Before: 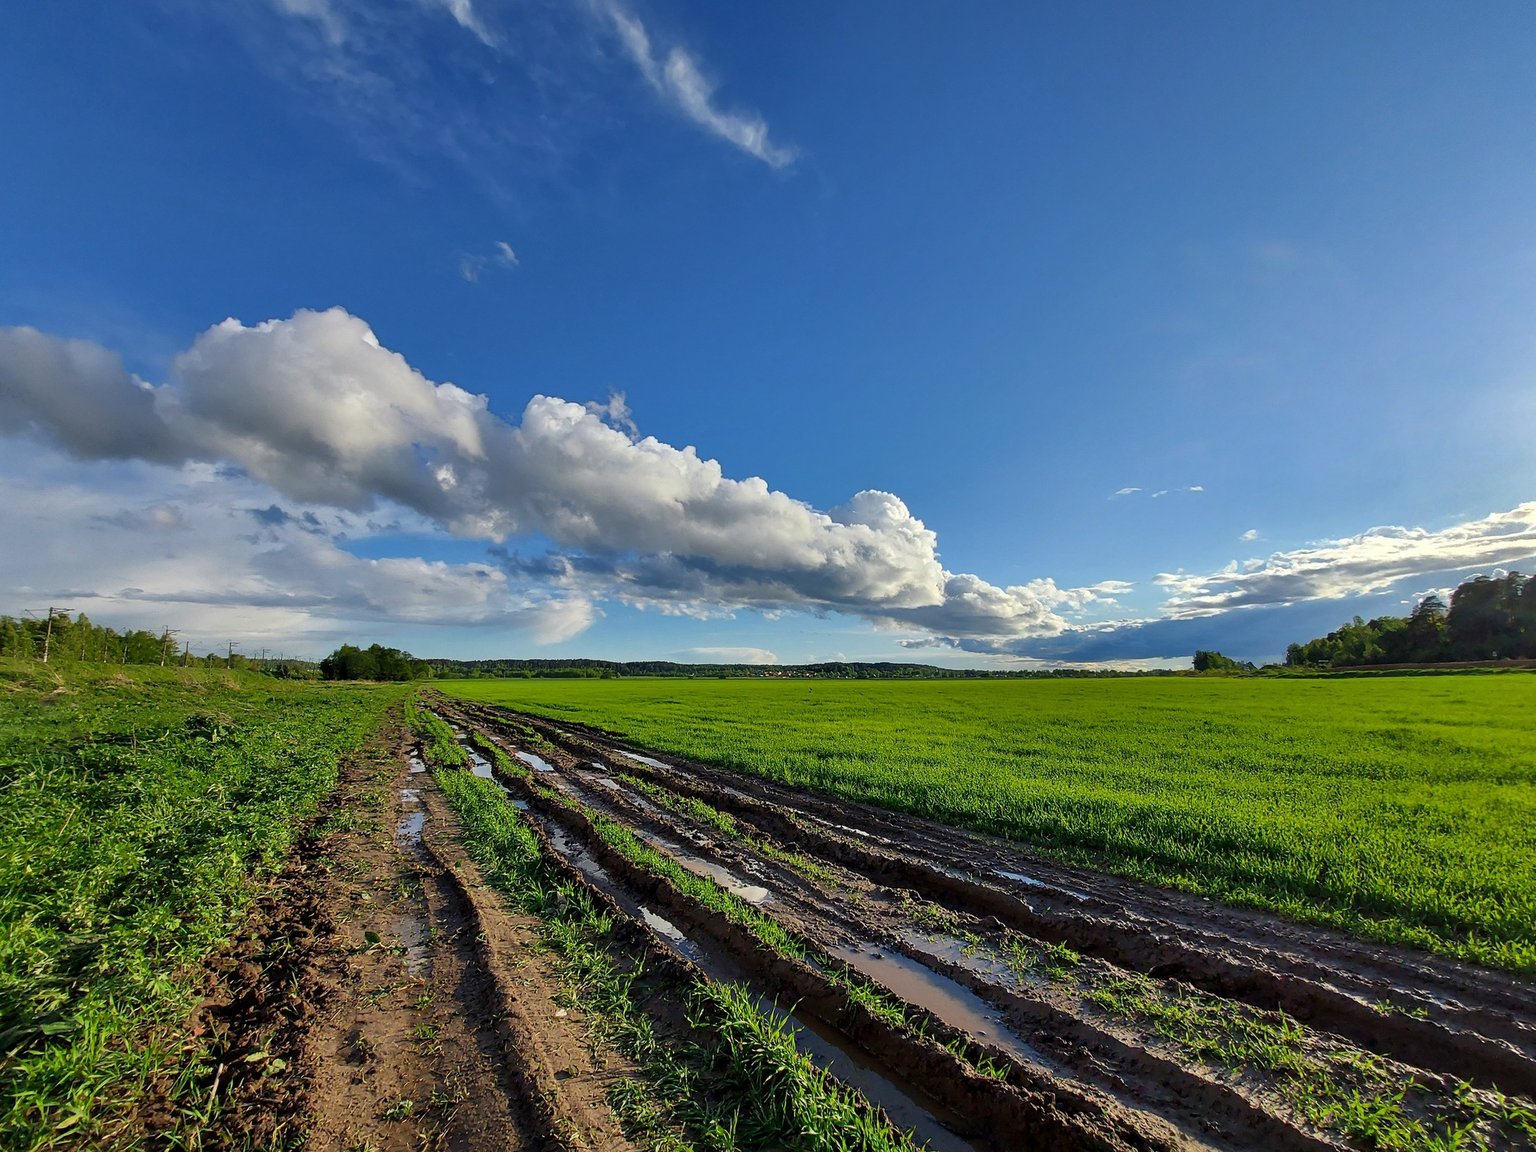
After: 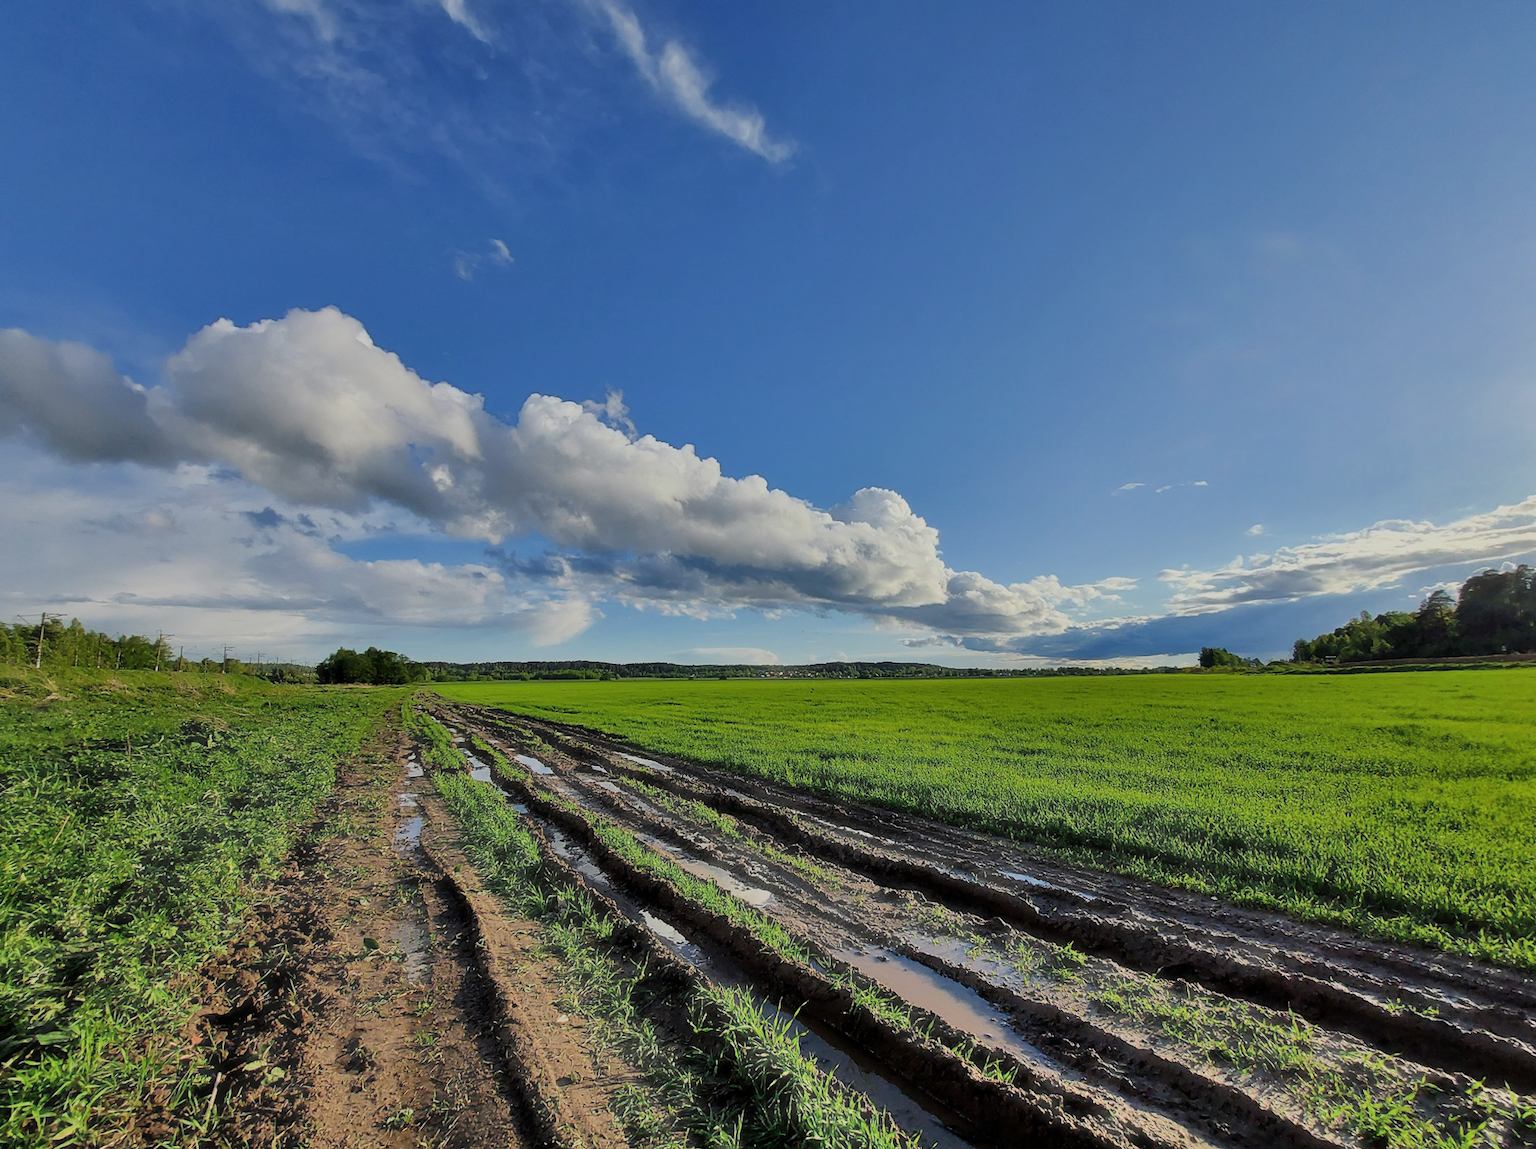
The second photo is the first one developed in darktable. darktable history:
shadows and highlights: shadows 49, highlights -41, soften with gaussian
filmic rgb: black relative exposure -16 EV, white relative exposure 6.92 EV, hardness 4.7
haze removal: strength -0.1, adaptive false
rotate and perspective: rotation -0.45°, automatic cropping original format, crop left 0.008, crop right 0.992, crop top 0.012, crop bottom 0.988
